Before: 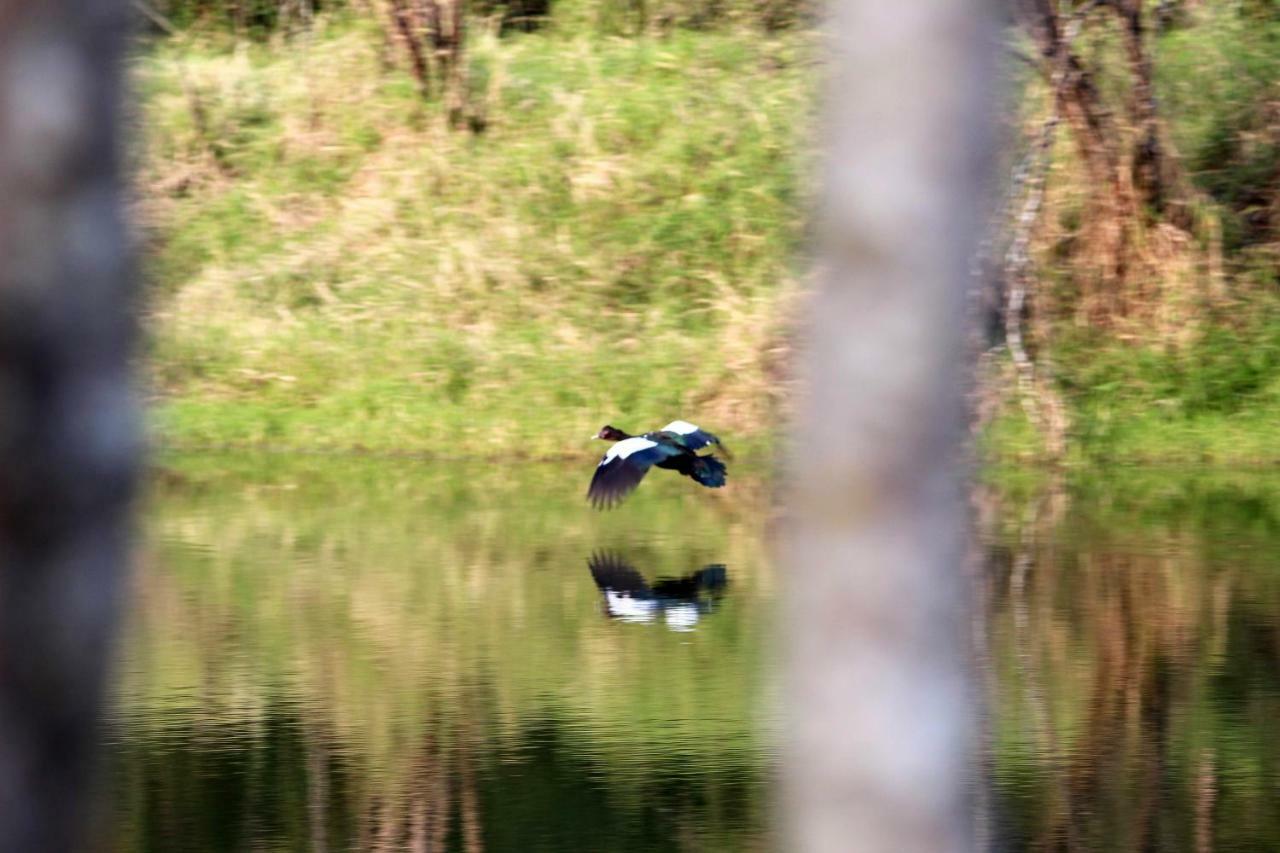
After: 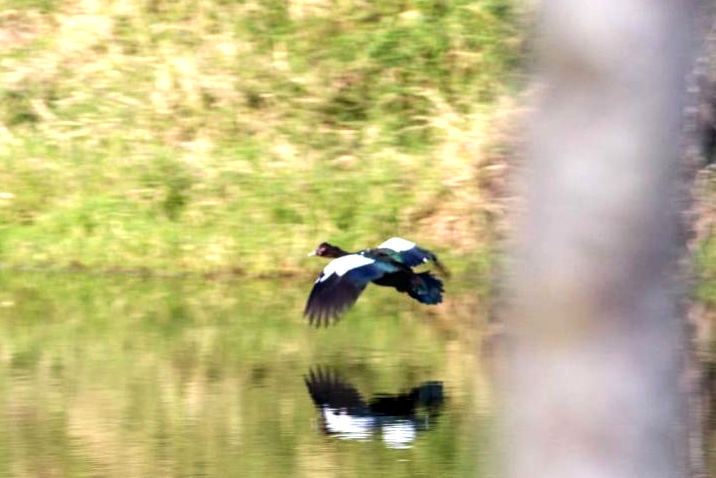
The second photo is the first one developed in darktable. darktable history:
tone equalizer: -8 EV -0.402 EV, -7 EV -0.407 EV, -6 EV -0.343 EV, -5 EV -0.182 EV, -3 EV 0.198 EV, -2 EV 0.328 EV, -1 EV 0.372 EV, +0 EV 0.44 EV, edges refinement/feathering 500, mask exposure compensation -1.57 EV, preserve details no
crop and rotate: left 22.125%, top 21.56%, right 21.919%, bottom 22.399%
local contrast: on, module defaults
